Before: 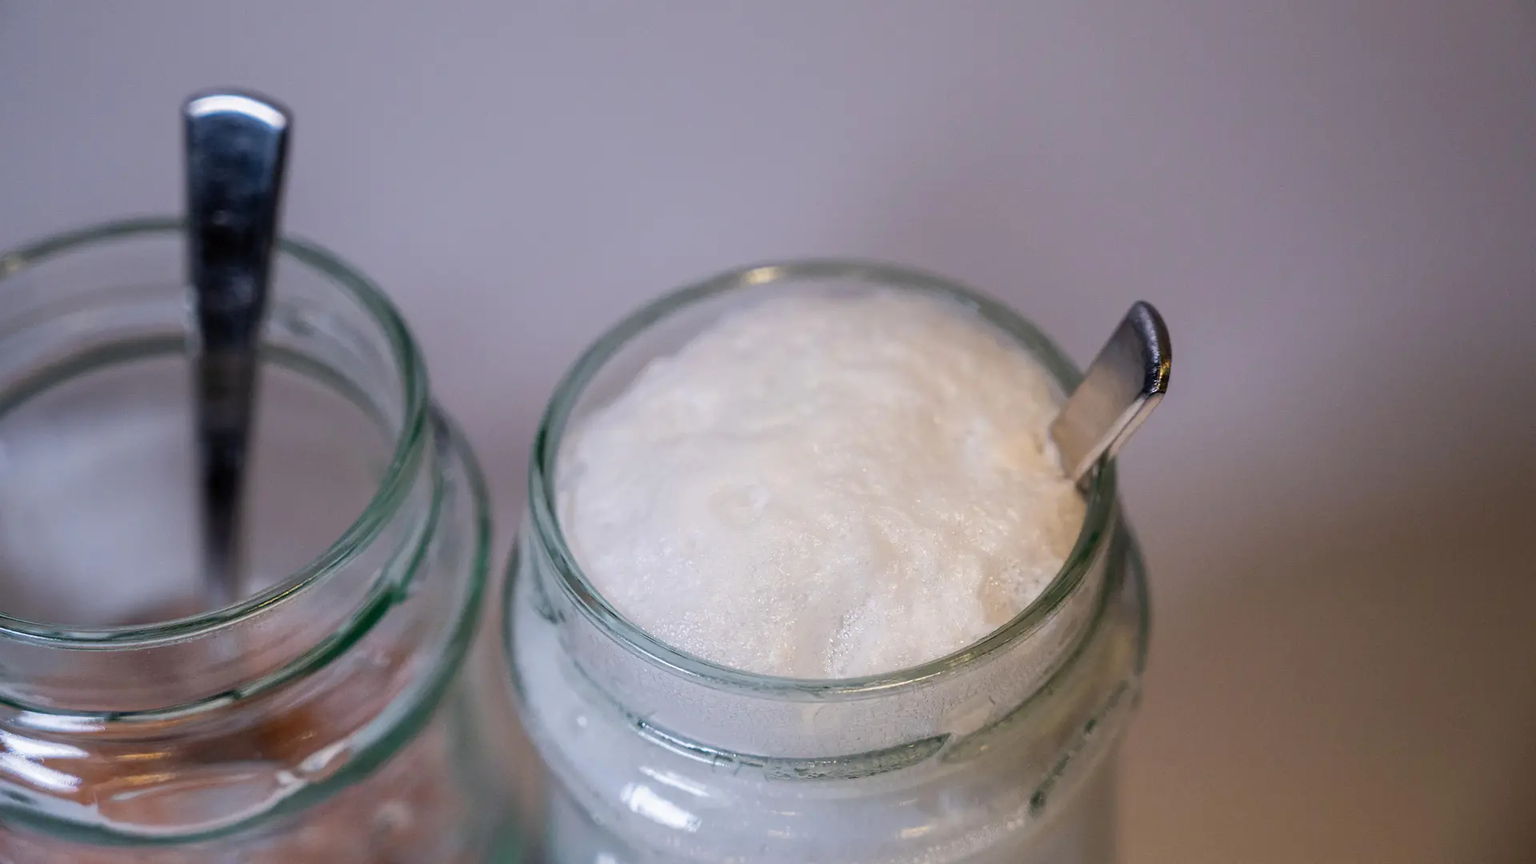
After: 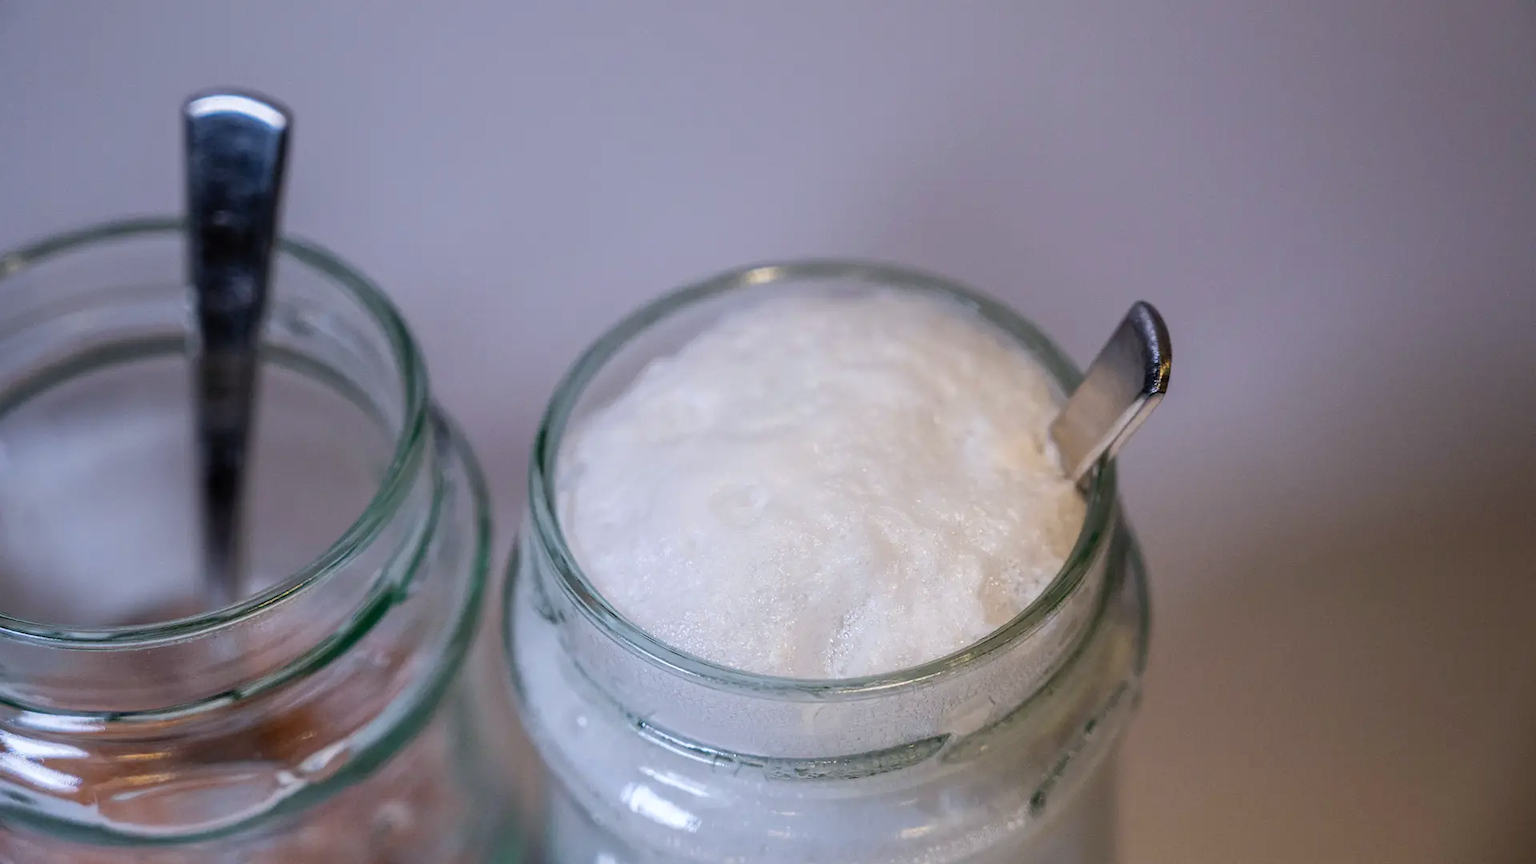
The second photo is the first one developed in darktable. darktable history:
white balance: red 0.976, blue 1.04
local contrast: detail 110%
